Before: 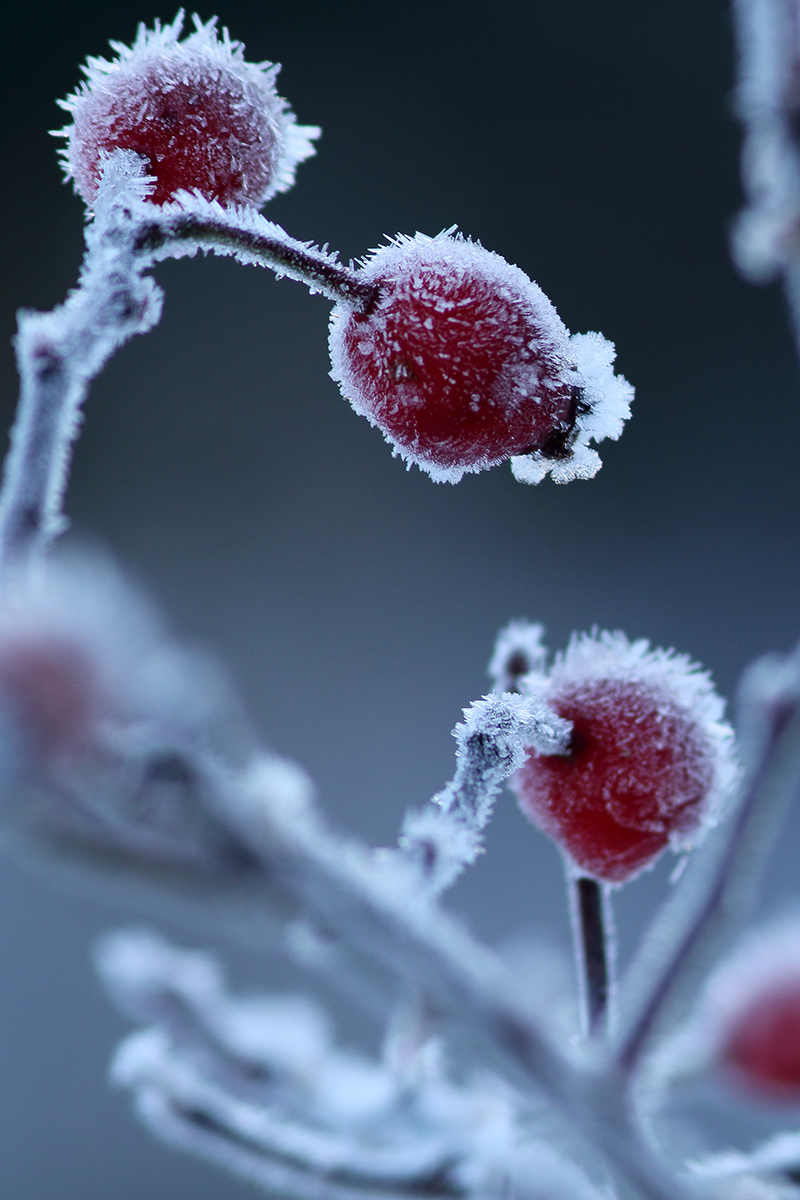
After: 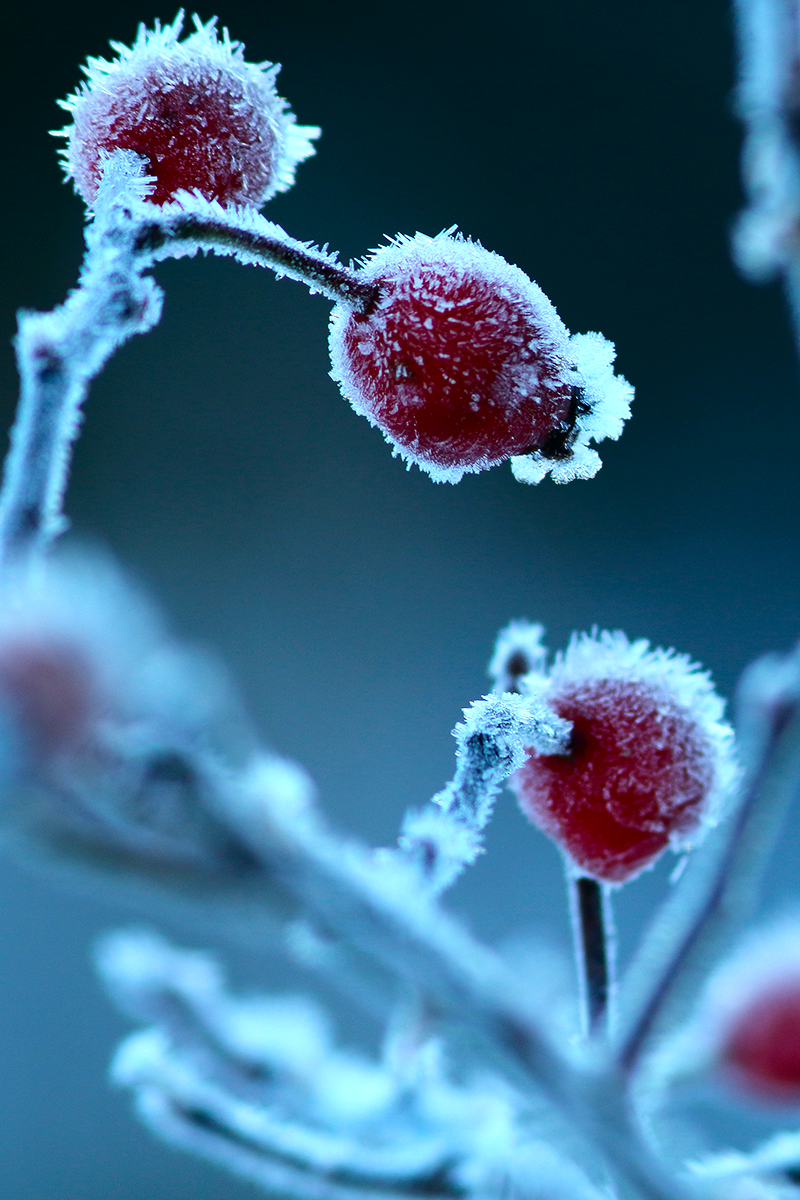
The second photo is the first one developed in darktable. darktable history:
color correction: highlights a* -7.33, highlights b* 1.26, shadows a* -3.55, saturation 1.4
tone equalizer: -8 EV -0.417 EV, -7 EV -0.389 EV, -6 EV -0.333 EV, -5 EV -0.222 EV, -3 EV 0.222 EV, -2 EV 0.333 EV, -1 EV 0.389 EV, +0 EV 0.417 EV, edges refinement/feathering 500, mask exposure compensation -1.57 EV, preserve details no
